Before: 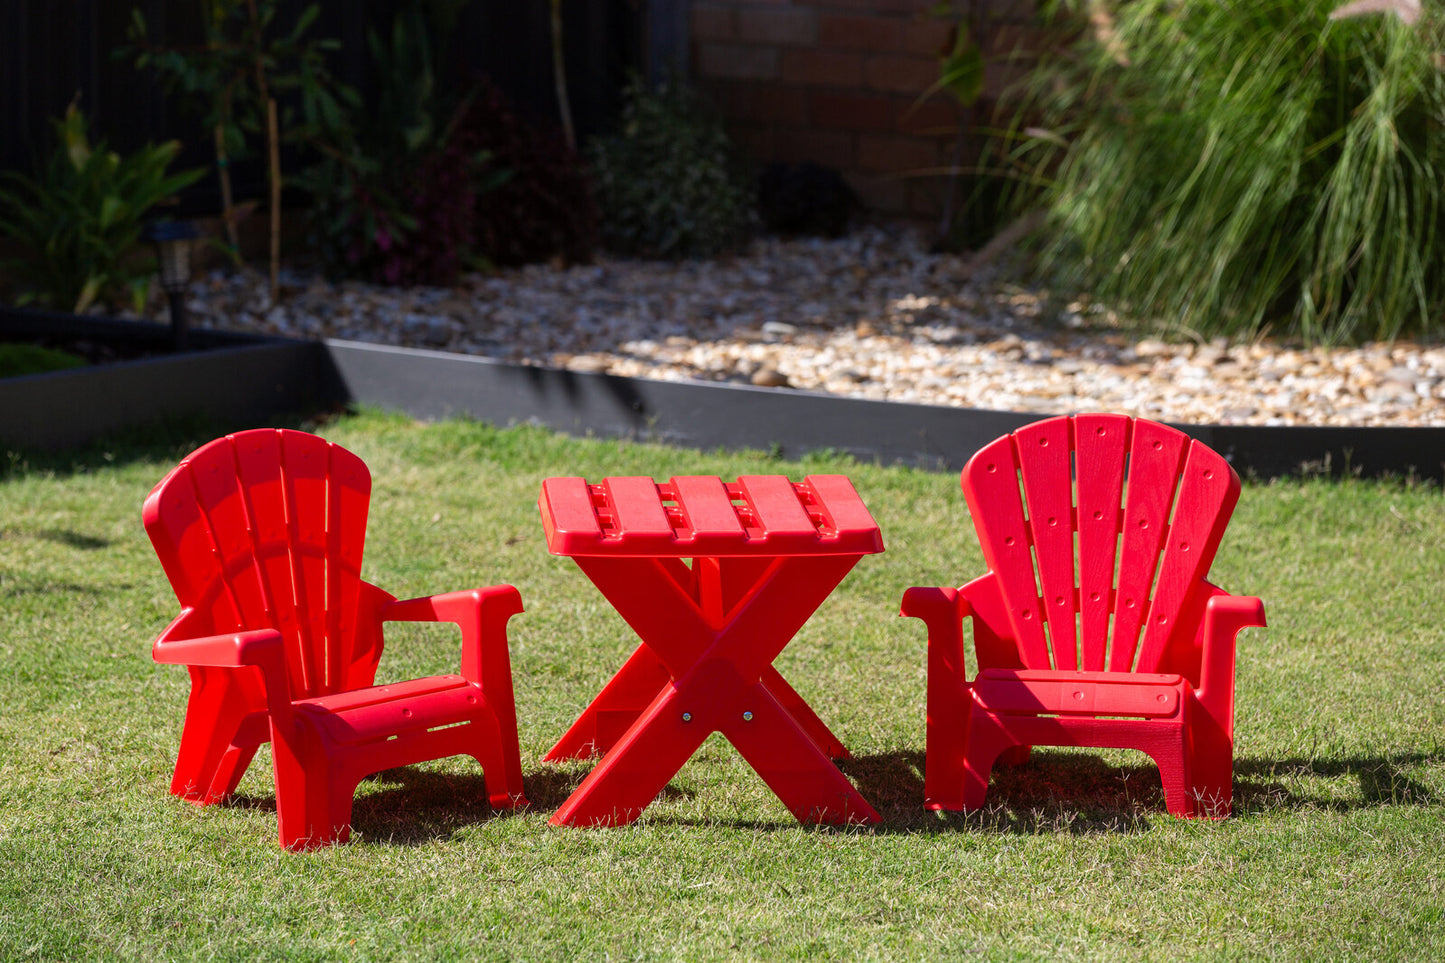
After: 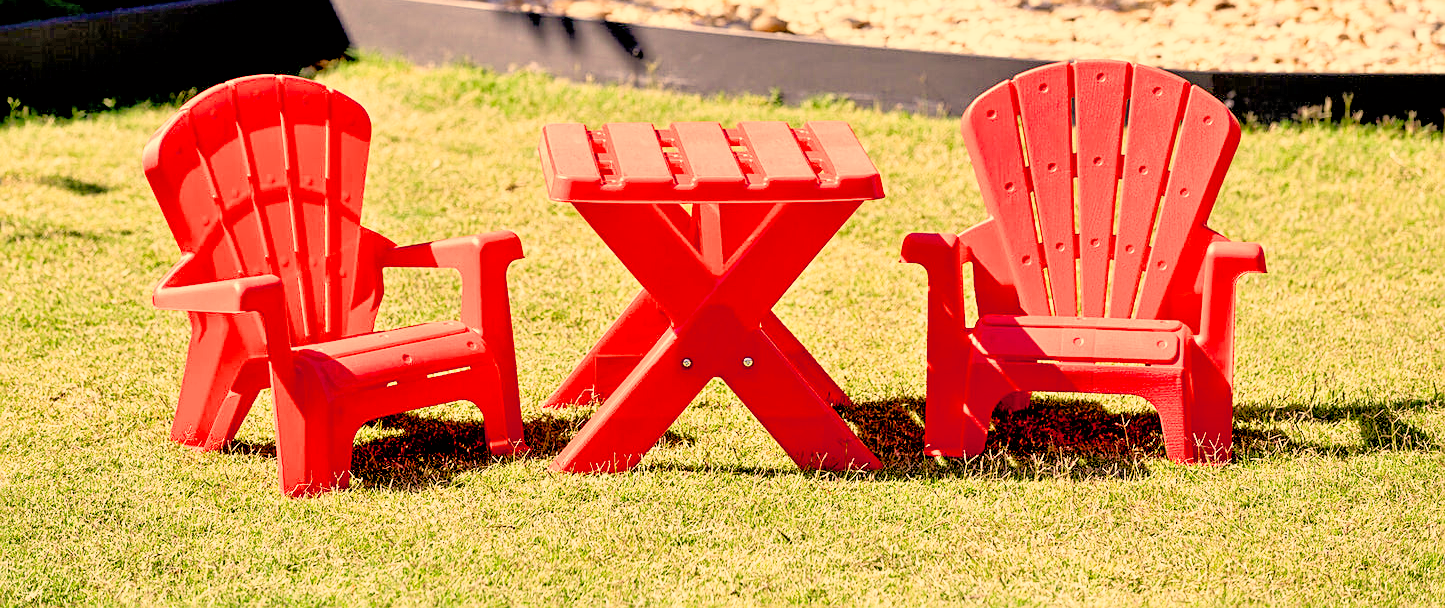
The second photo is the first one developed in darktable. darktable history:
exposure: black level correction 0.01, exposure 1 EV, compensate exposure bias true, compensate highlight preservation false
sharpen: on, module defaults
color balance rgb: perceptual saturation grading › global saturation 20%, perceptual saturation grading › highlights -49.999%, perceptual saturation grading › shadows 25.09%
filmic rgb: black relative exposure -5.08 EV, white relative exposure 3.52 EV, hardness 3.16, contrast 1.299, highlights saturation mix -49.07%, iterations of high-quality reconstruction 0
crop and rotate: top 36.811%
contrast equalizer: y [[0.5 ×6], [0.5 ×6], [0.5, 0.5, 0.501, 0.545, 0.707, 0.863], [0 ×6], [0 ×6]], mix 0.356
color correction: highlights a* 15.01, highlights b* 31.36
tone equalizer: -8 EV 1.98 EV, -7 EV 1.98 EV, -6 EV 2 EV, -5 EV 1.99 EV, -4 EV 2 EV, -3 EV 1.49 EV, -2 EV 0.972 EV, -1 EV 0.508 EV
